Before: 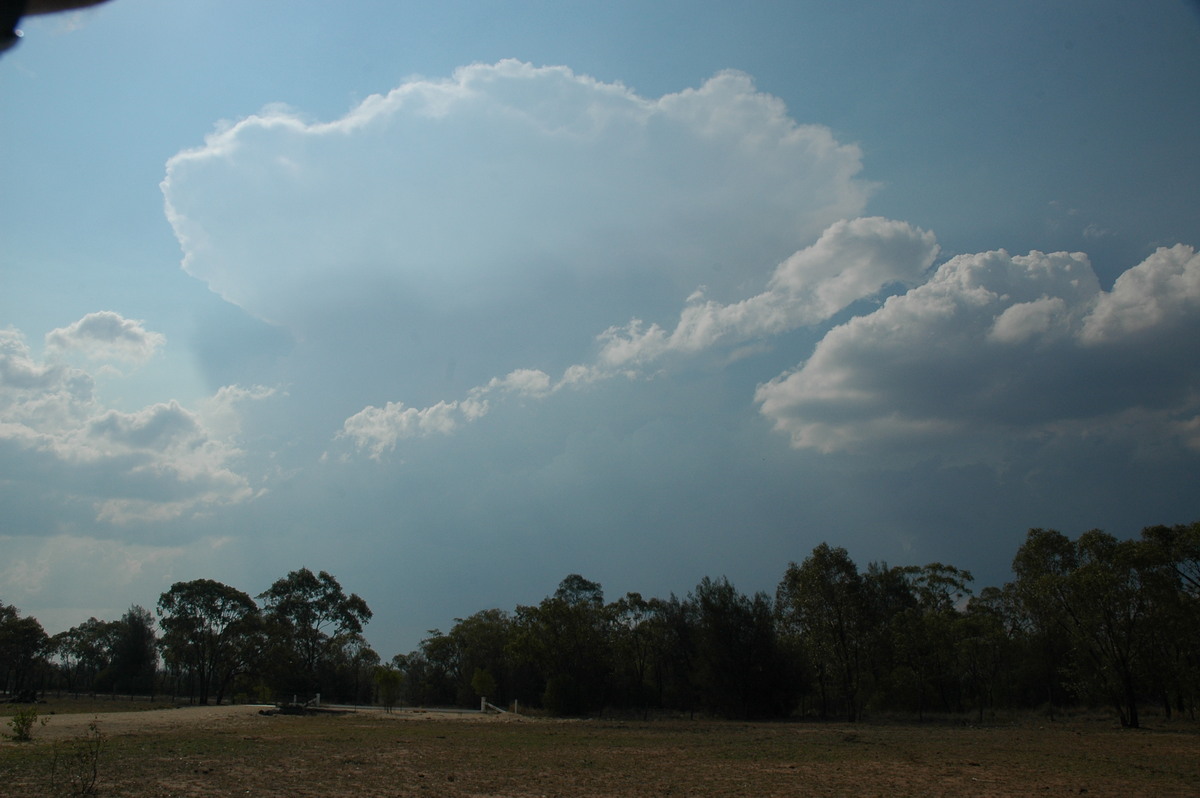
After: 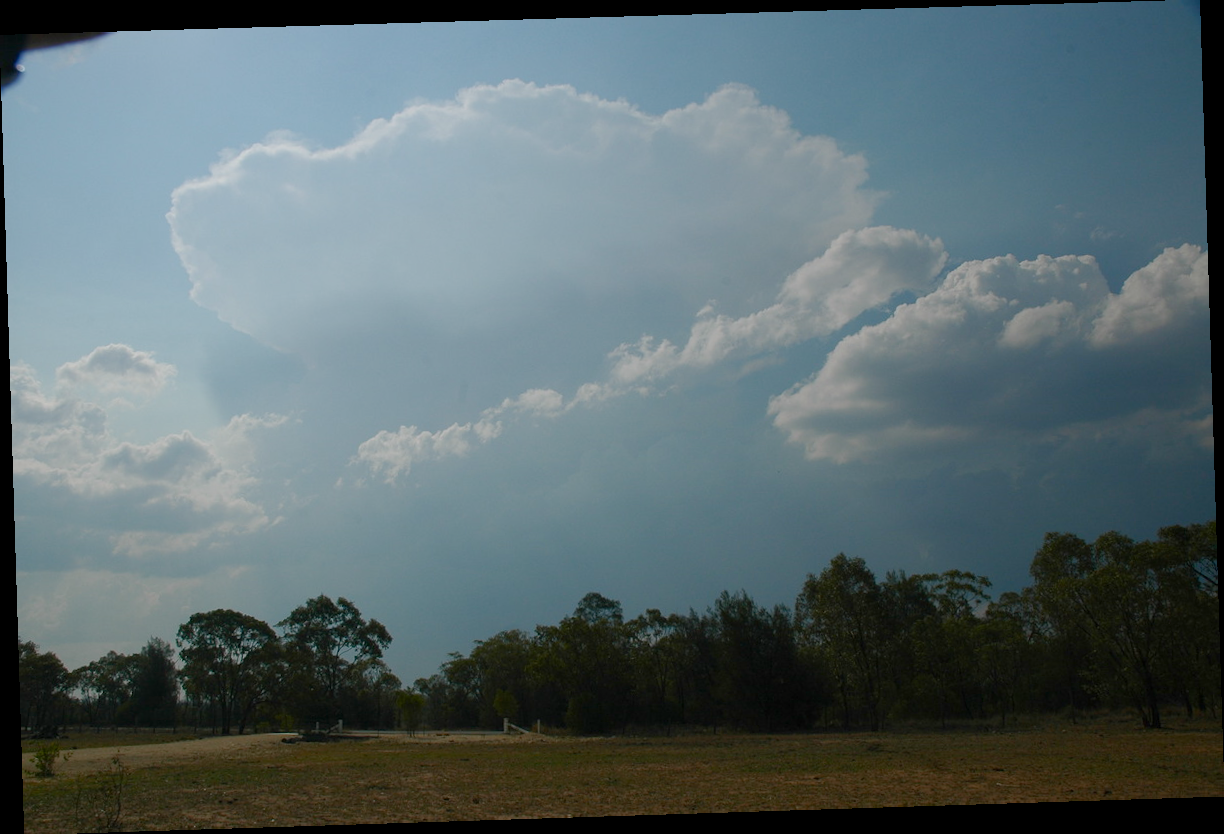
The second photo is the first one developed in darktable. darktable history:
rotate and perspective: rotation -1.77°, lens shift (horizontal) 0.004, automatic cropping off
color balance rgb: shadows lift › chroma 1%, shadows lift › hue 113°, highlights gain › chroma 0.2%, highlights gain › hue 333°, perceptual saturation grading › global saturation 20%, perceptual saturation grading › highlights -50%, perceptual saturation grading › shadows 25%, contrast -10%
